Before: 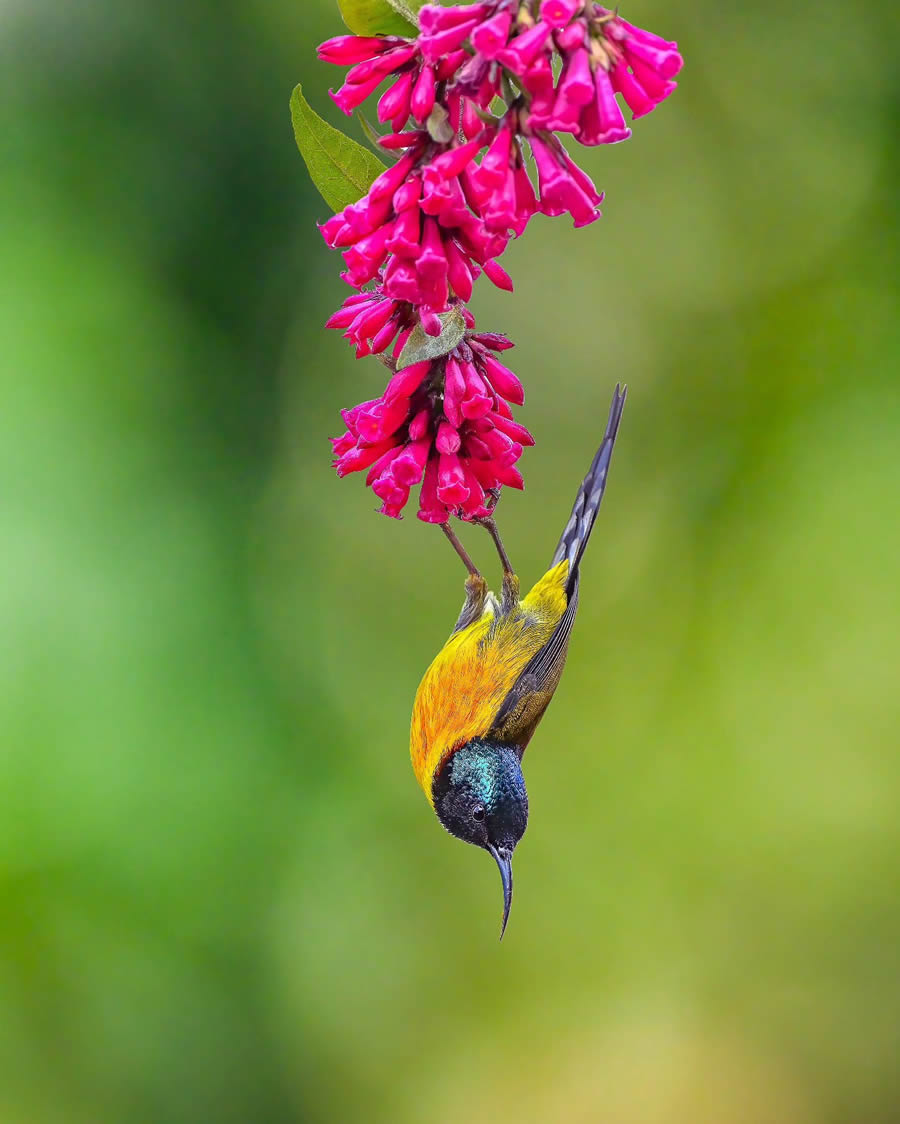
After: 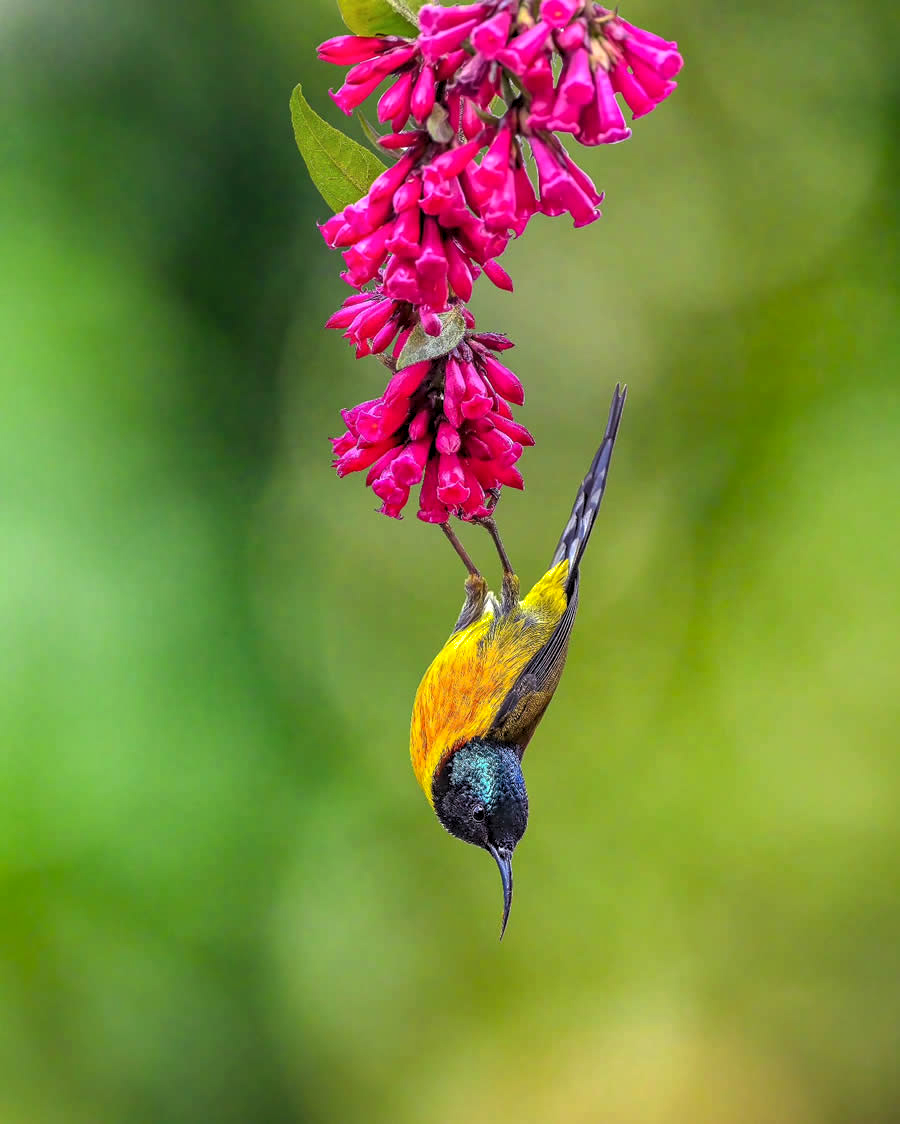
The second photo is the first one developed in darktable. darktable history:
local contrast: on, module defaults
levels: levels [0.062, 0.494, 0.925]
shadows and highlights: on, module defaults
